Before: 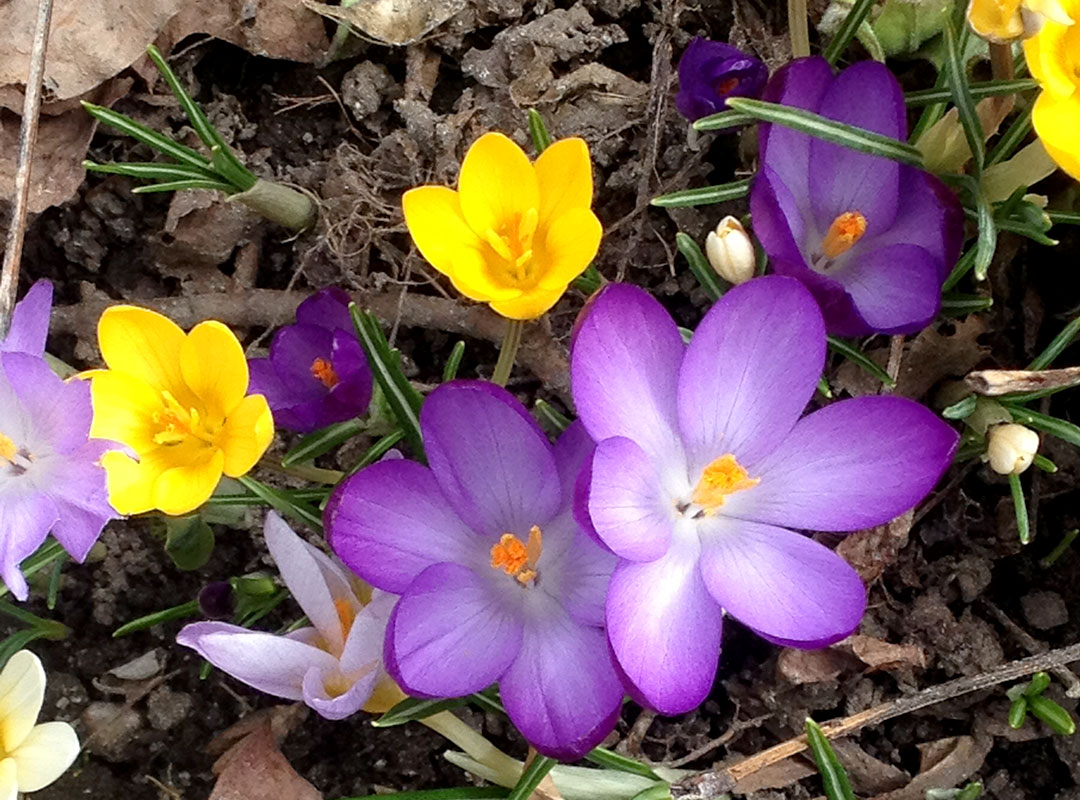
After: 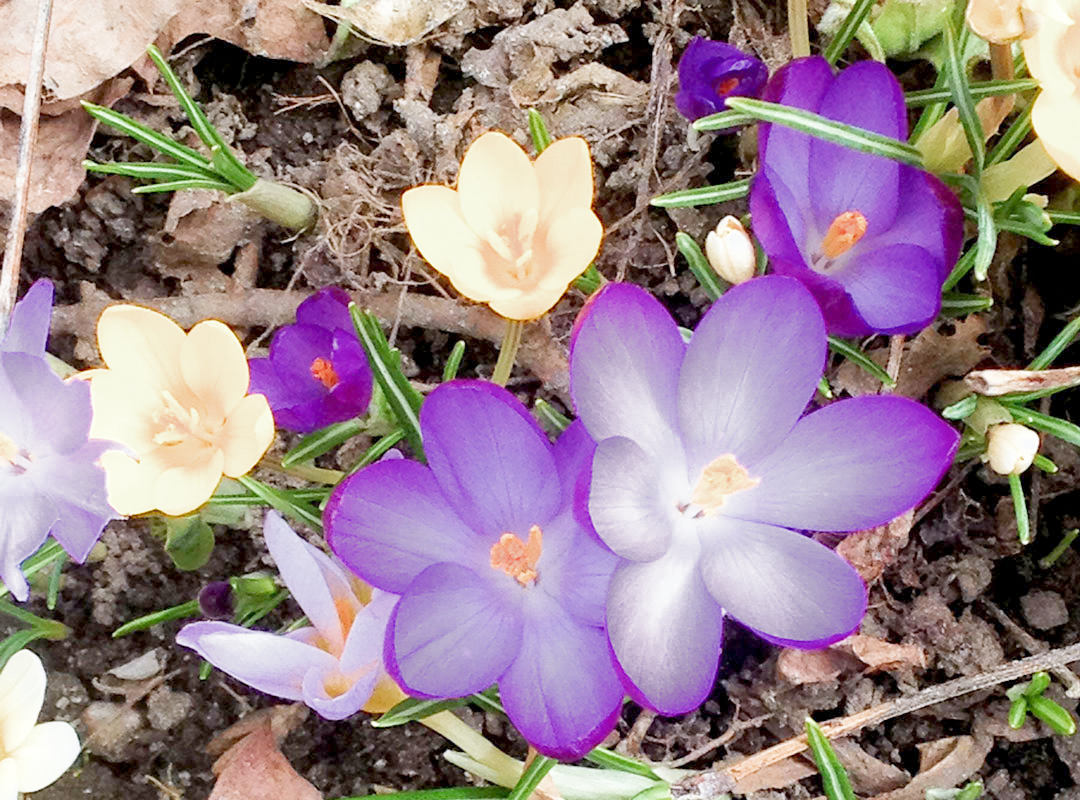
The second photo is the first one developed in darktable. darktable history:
filmic rgb: middle gray luminance 4.29%, black relative exposure -13 EV, white relative exposure 5 EV, threshold 6 EV, target black luminance 0%, hardness 5.19, latitude 59.69%, contrast 0.767, highlights saturation mix 5%, shadows ↔ highlights balance 25.95%, add noise in highlights 0, color science v3 (2019), use custom middle-gray values true, iterations of high-quality reconstruction 0, contrast in highlights soft, enable highlight reconstruction true
white balance: red 0.976, blue 1.04
tone equalizer: on, module defaults
